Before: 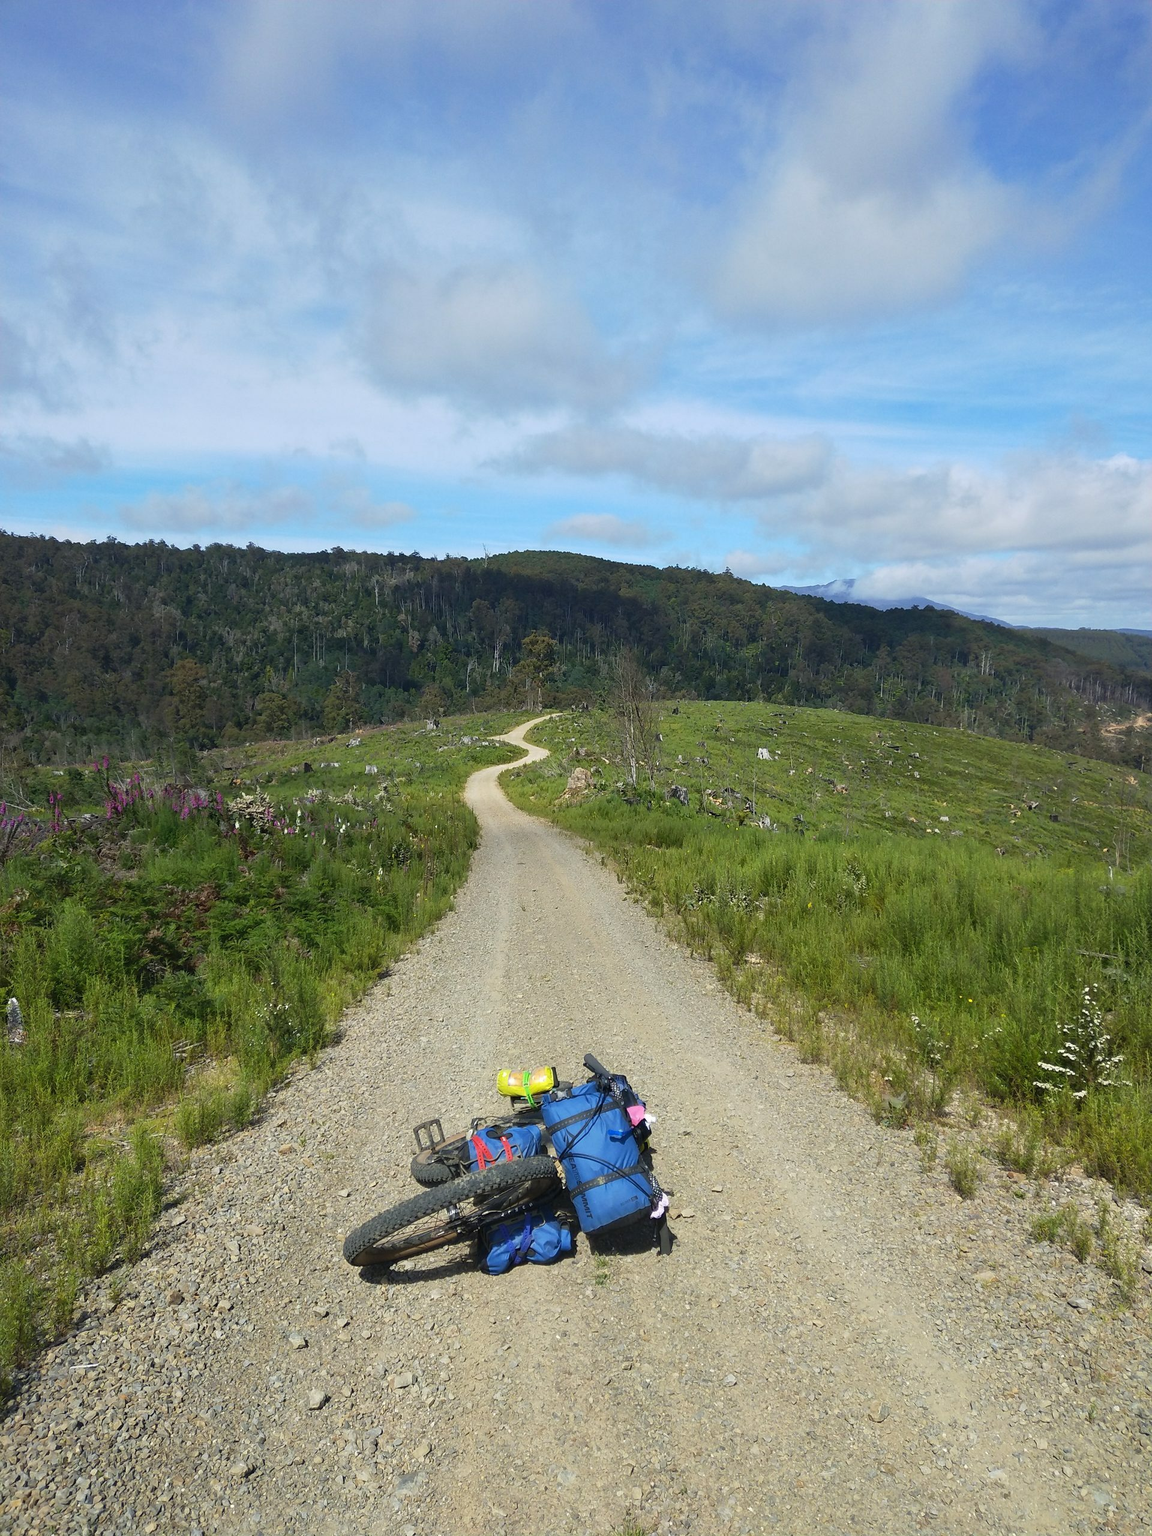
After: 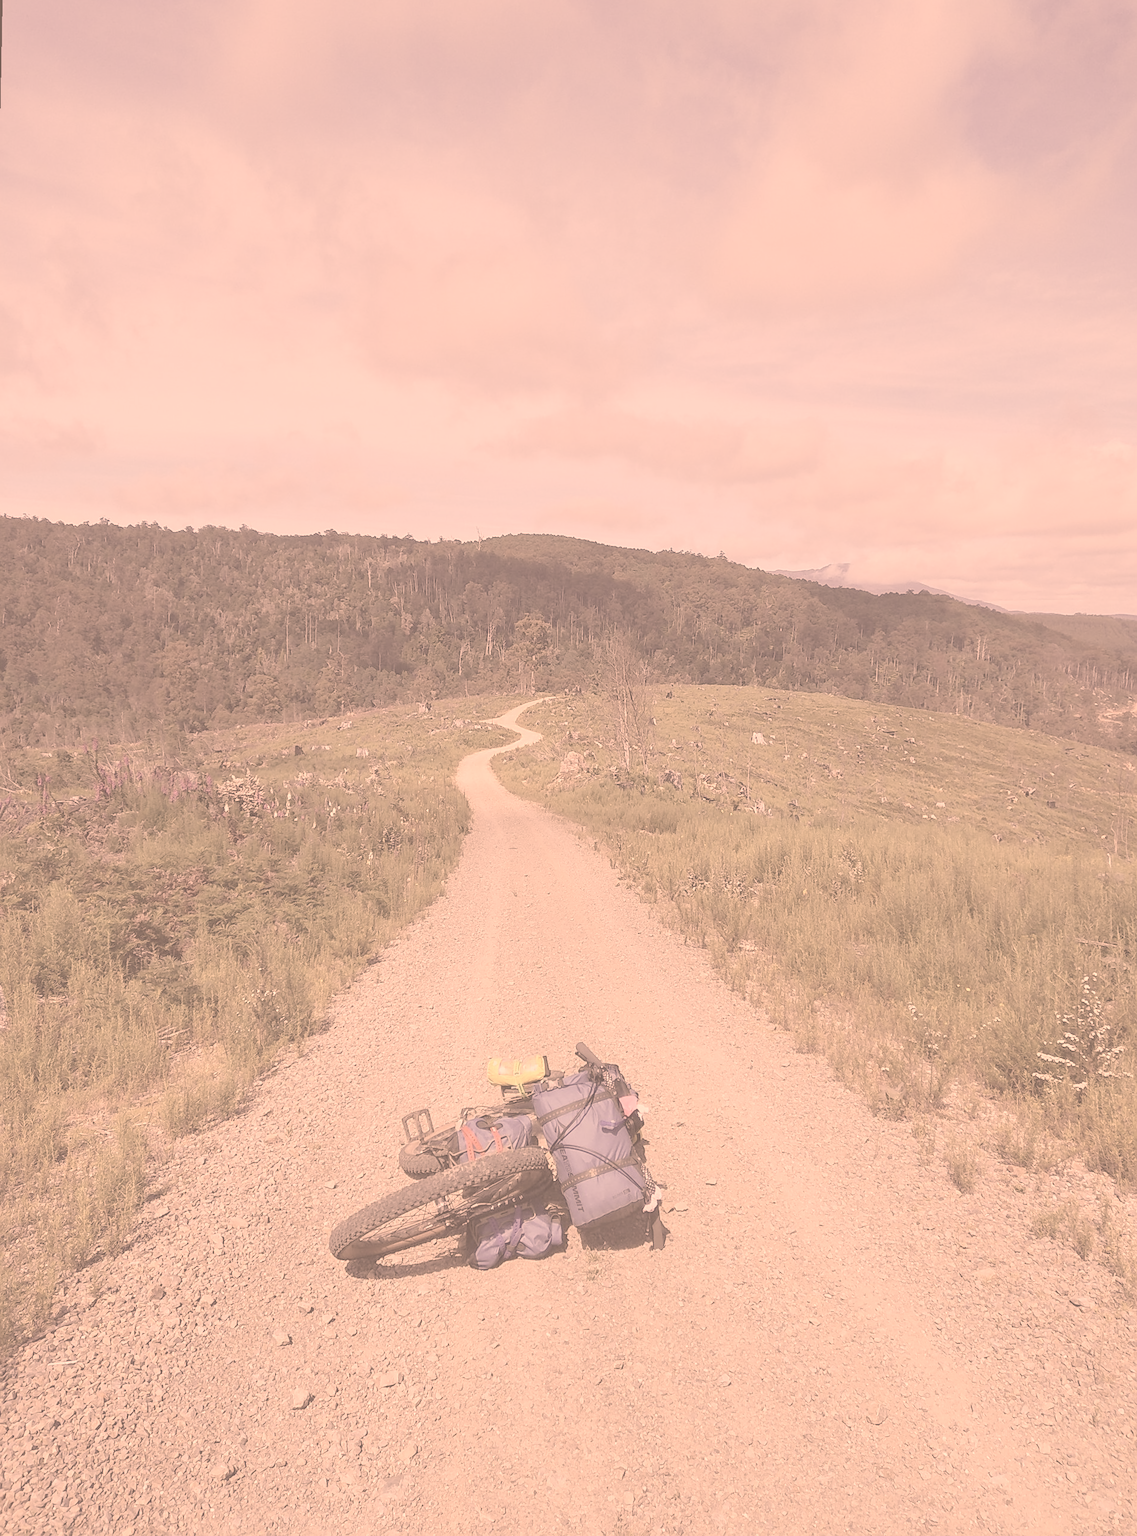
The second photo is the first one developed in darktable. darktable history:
white balance: red 1.045, blue 0.932
contrast brightness saturation: contrast -0.32, brightness 0.75, saturation -0.78
local contrast: on, module defaults
rotate and perspective: rotation 0.226°, lens shift (vertical) -0.042, crop left 0.023, crop right 0.982, crop top 0.006, crop bottom 0.994
sharpen: on, module defaults
color correction: highlights a* 21.16, highlights b* 19.61
